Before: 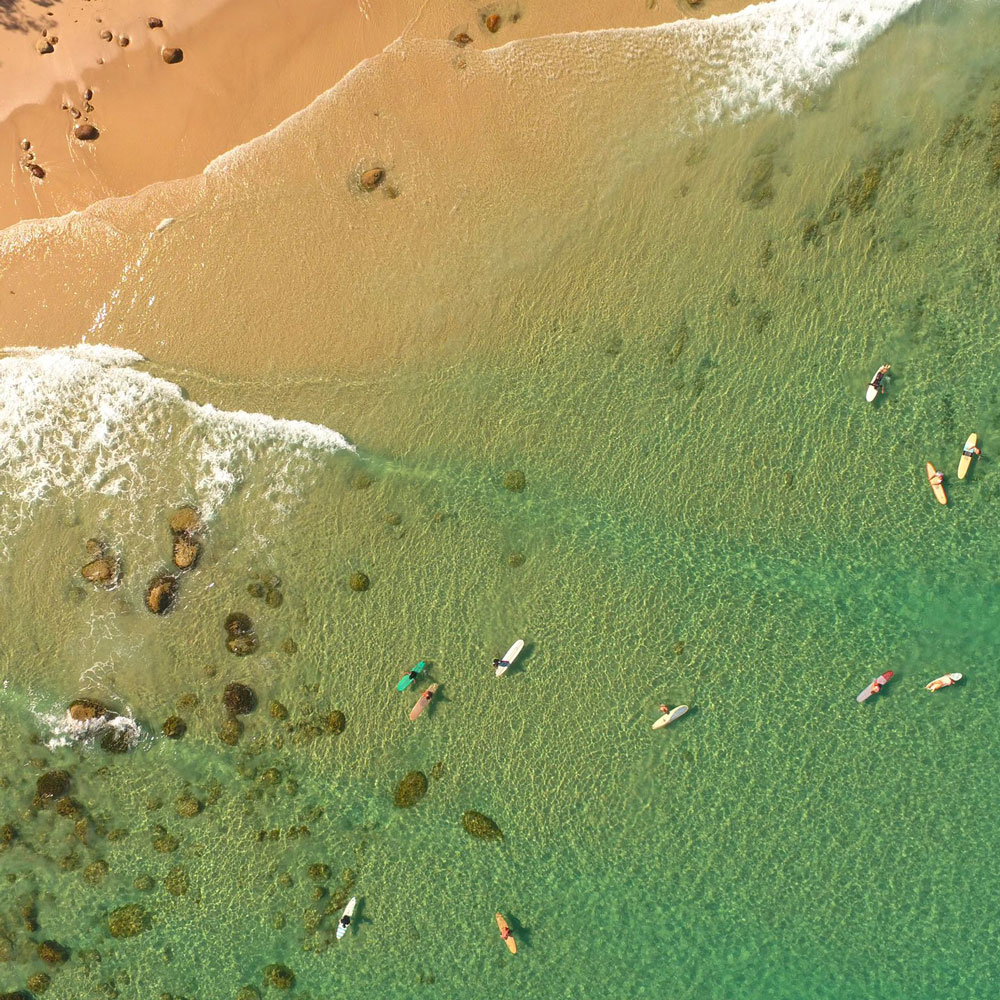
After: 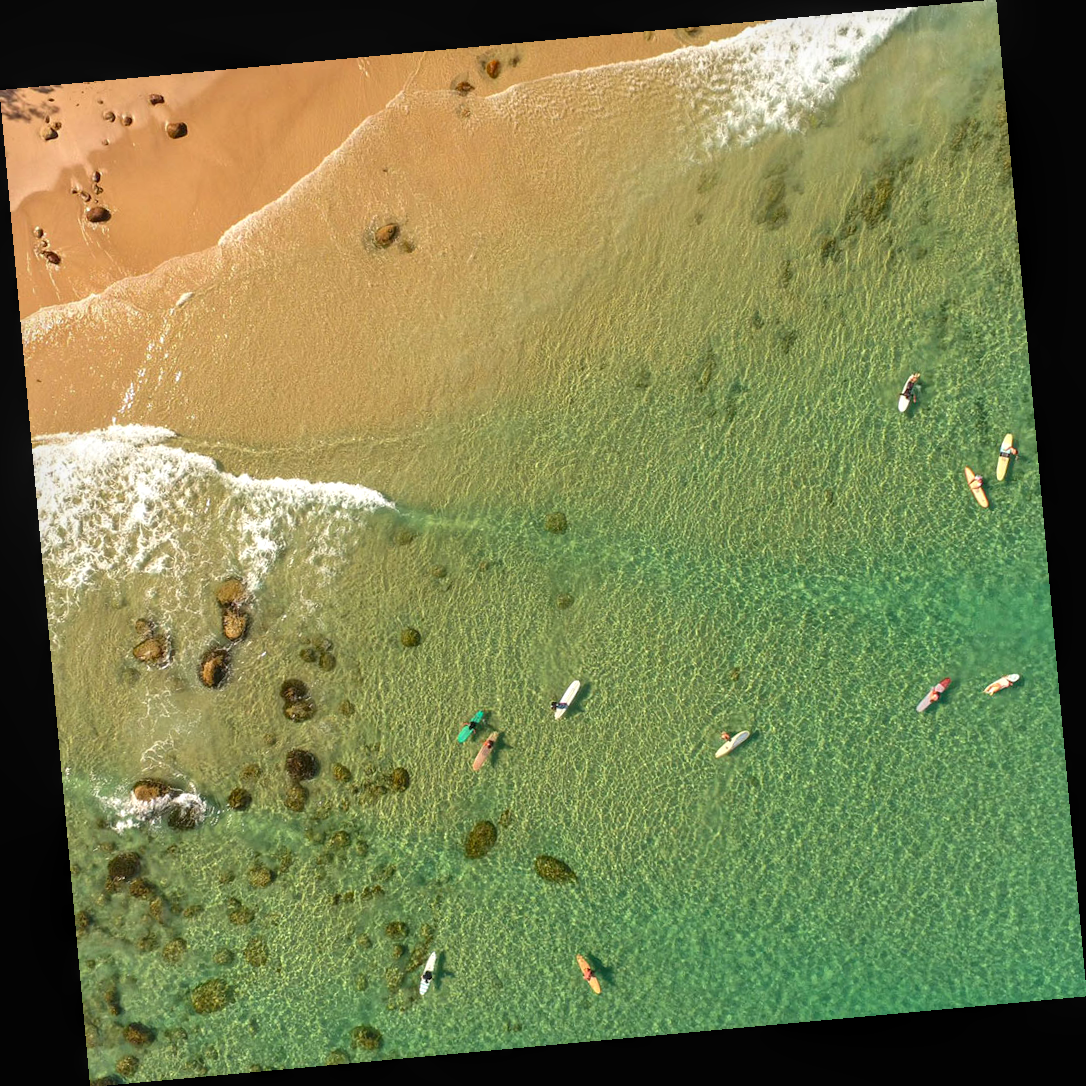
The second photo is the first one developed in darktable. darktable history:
local contrast: on, module defaults
rotate and perspective: rotation -5.2°, automatic cropping off
exposure: exposure 0.178 EV, compensate exposure bias true, compensate highlight preservation false
